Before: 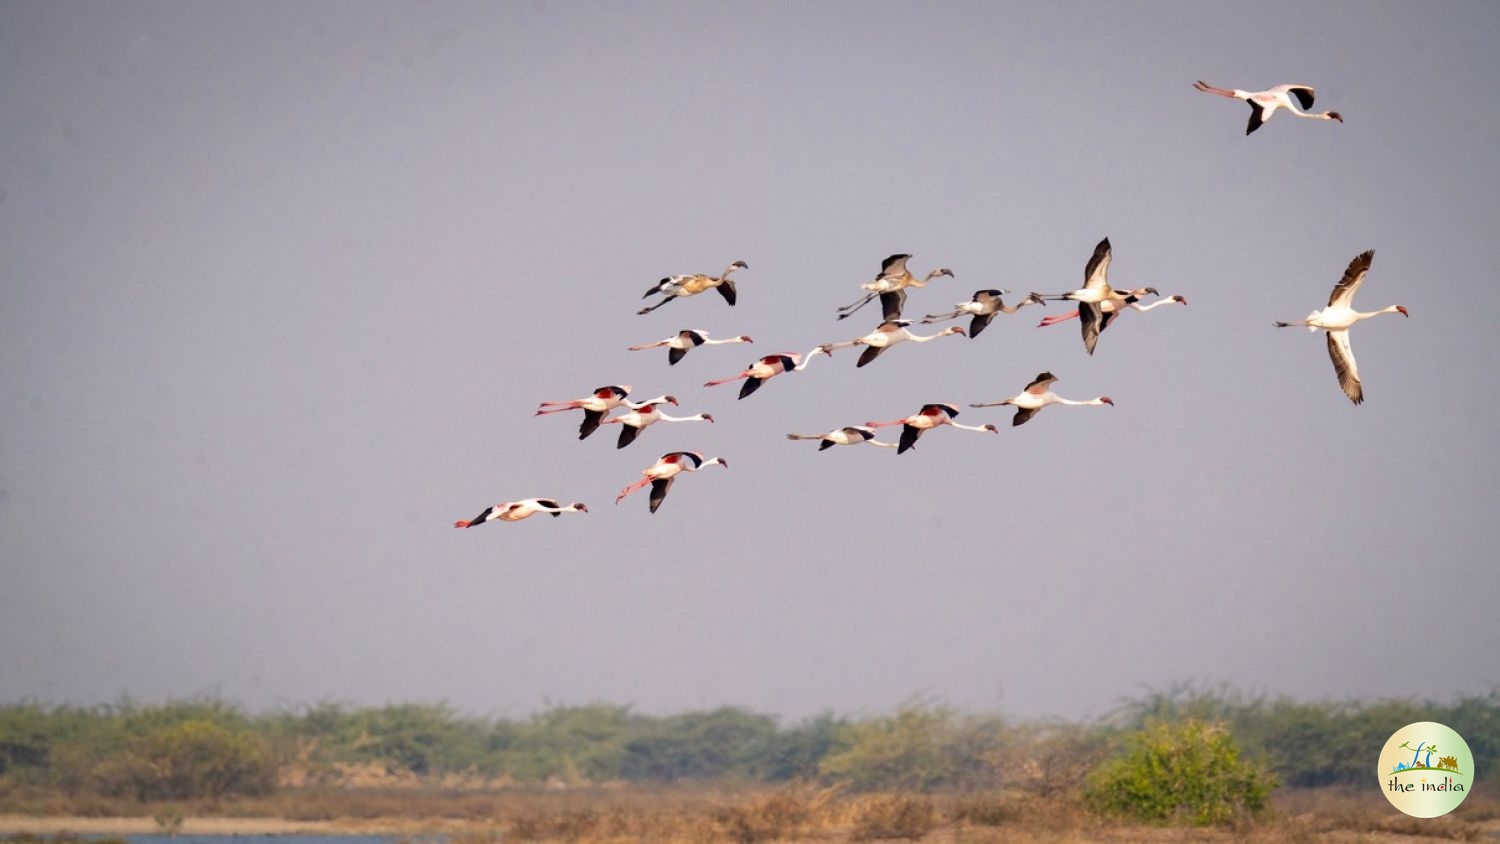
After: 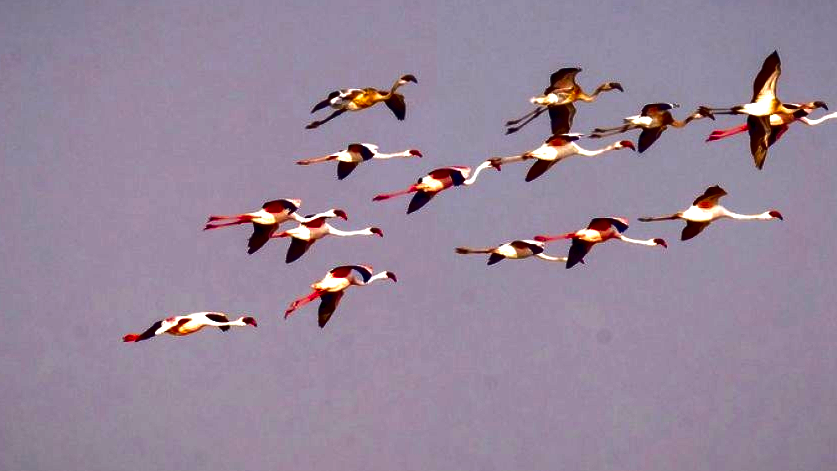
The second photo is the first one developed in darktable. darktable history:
tone equalizer: on, module defaults
contrast brightness saturation: brightness -1, saturation 1
crop and rotate: left 22.13%, top 22.054%, right 22.026%, bottom 22.102%
exposure: black level correction 0.001, exposure 0.5 EV, compensate exposure bias true, compensate highlight preservation false
